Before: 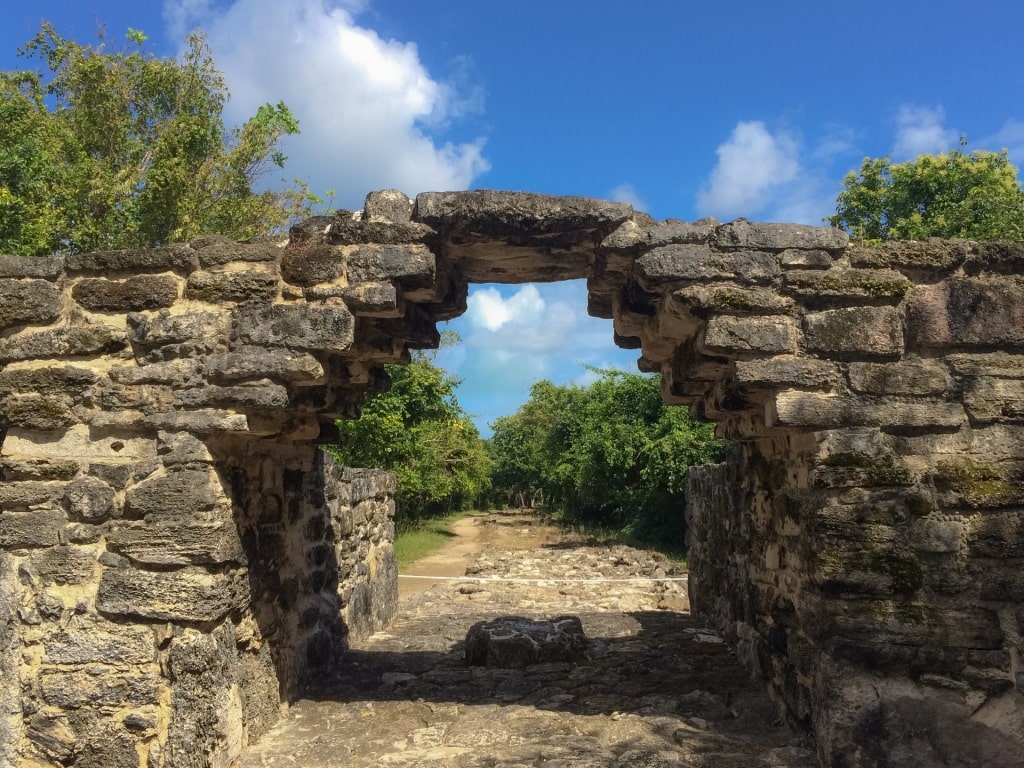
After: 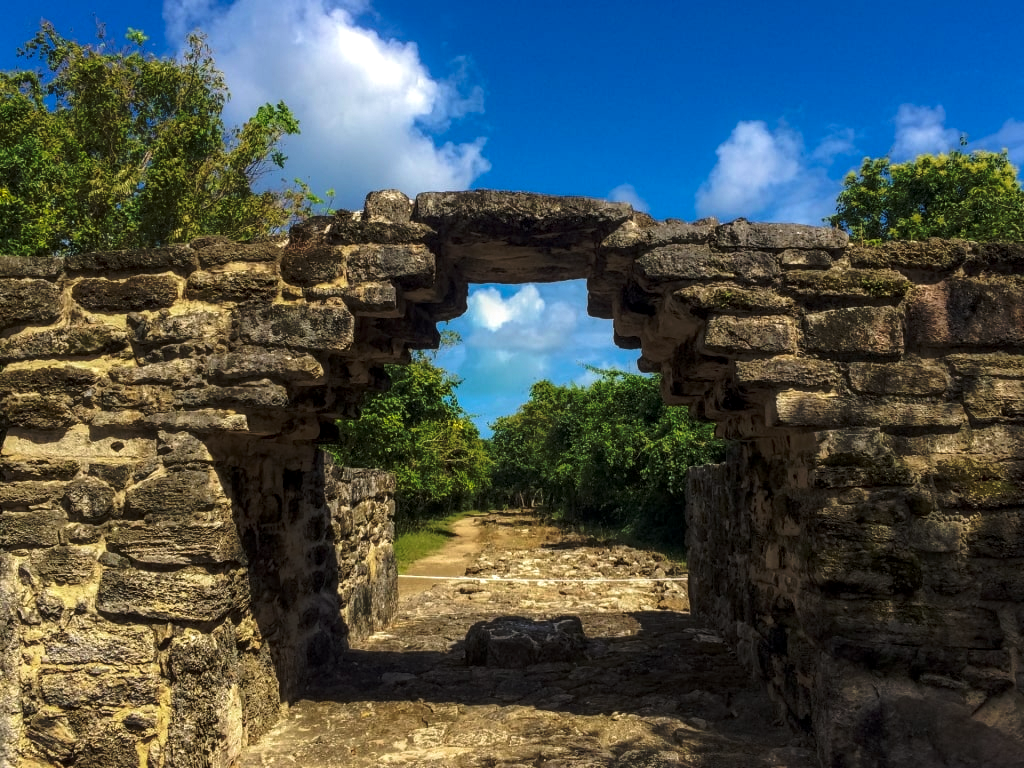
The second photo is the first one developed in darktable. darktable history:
velvia: on, module defaults
tone curve: curves: ch0 [(0, 0) (0.003, 0.002) (0.011, 0.007) (0.025, 0.015) (0.044, 0.026) (0.069, 0.041) (0.1, 0.059) (0.136, 0.08) (0.177, 0.105) (0.224, 0.132) (0.277, 0.163) (0.335, 0.198) (0.399, 0.253) (0.468, 0.341) (0.543, 0.435) (0.623, 0.532) (0.709, 0.635) (0.801, 0.745) (0.898, 0.873) (1, 1)], preserve colors none
local contrast: detail 130%
exposure: exposure 0.02 EV, compensate highlight preservation false
